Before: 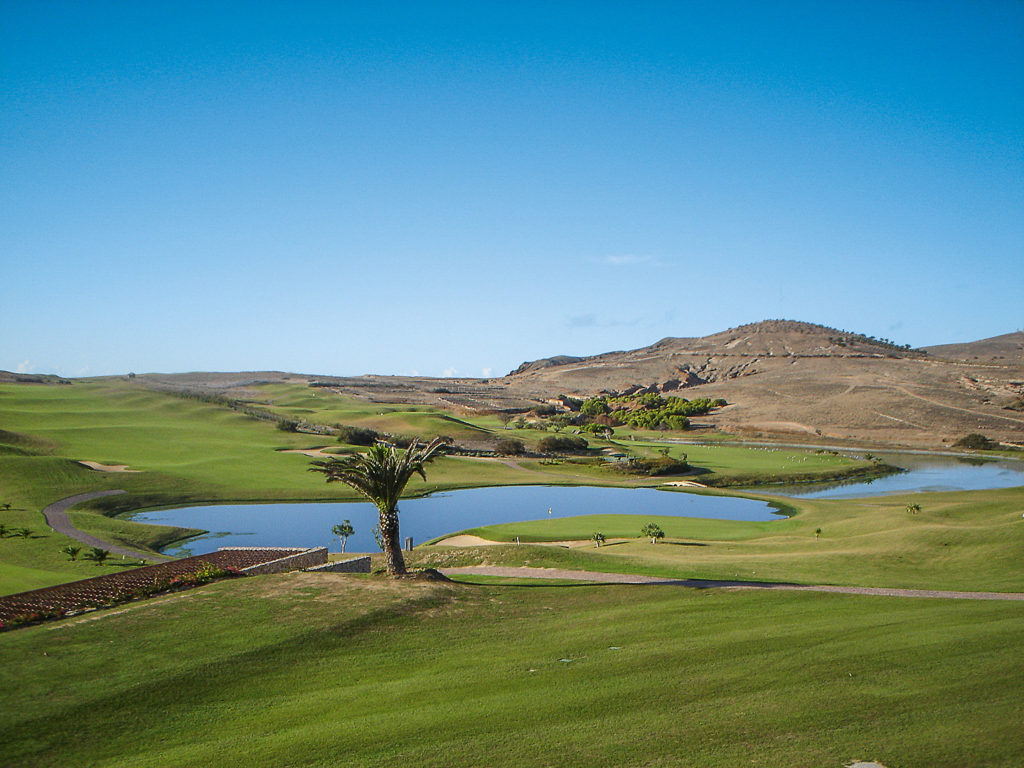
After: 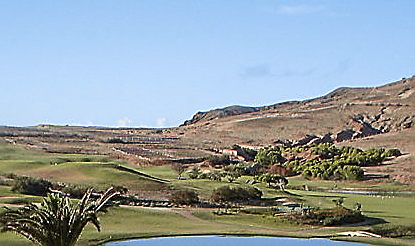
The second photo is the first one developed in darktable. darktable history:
crop: left 31.871%, top 32.587%, right 27.524%, bottom 35.354%
tone curve: curves: ch1 [(0, 0) (0.214, 0.291) (0.372, 0.44) (0.463, 0.476) (0.498, 0.502) (0.521, 0.531) (1, 1)]; ch2 [(0, 0) (0.456, 0.447) (0.5, 0.5) (0.547, 0.557) (0.592, 0.57) (0.631, 0.602) (1, 1)], color space Lab, independent channels, preserve colors none
sharpen: radius 1.39, amount 1.259, threshold 0.694
